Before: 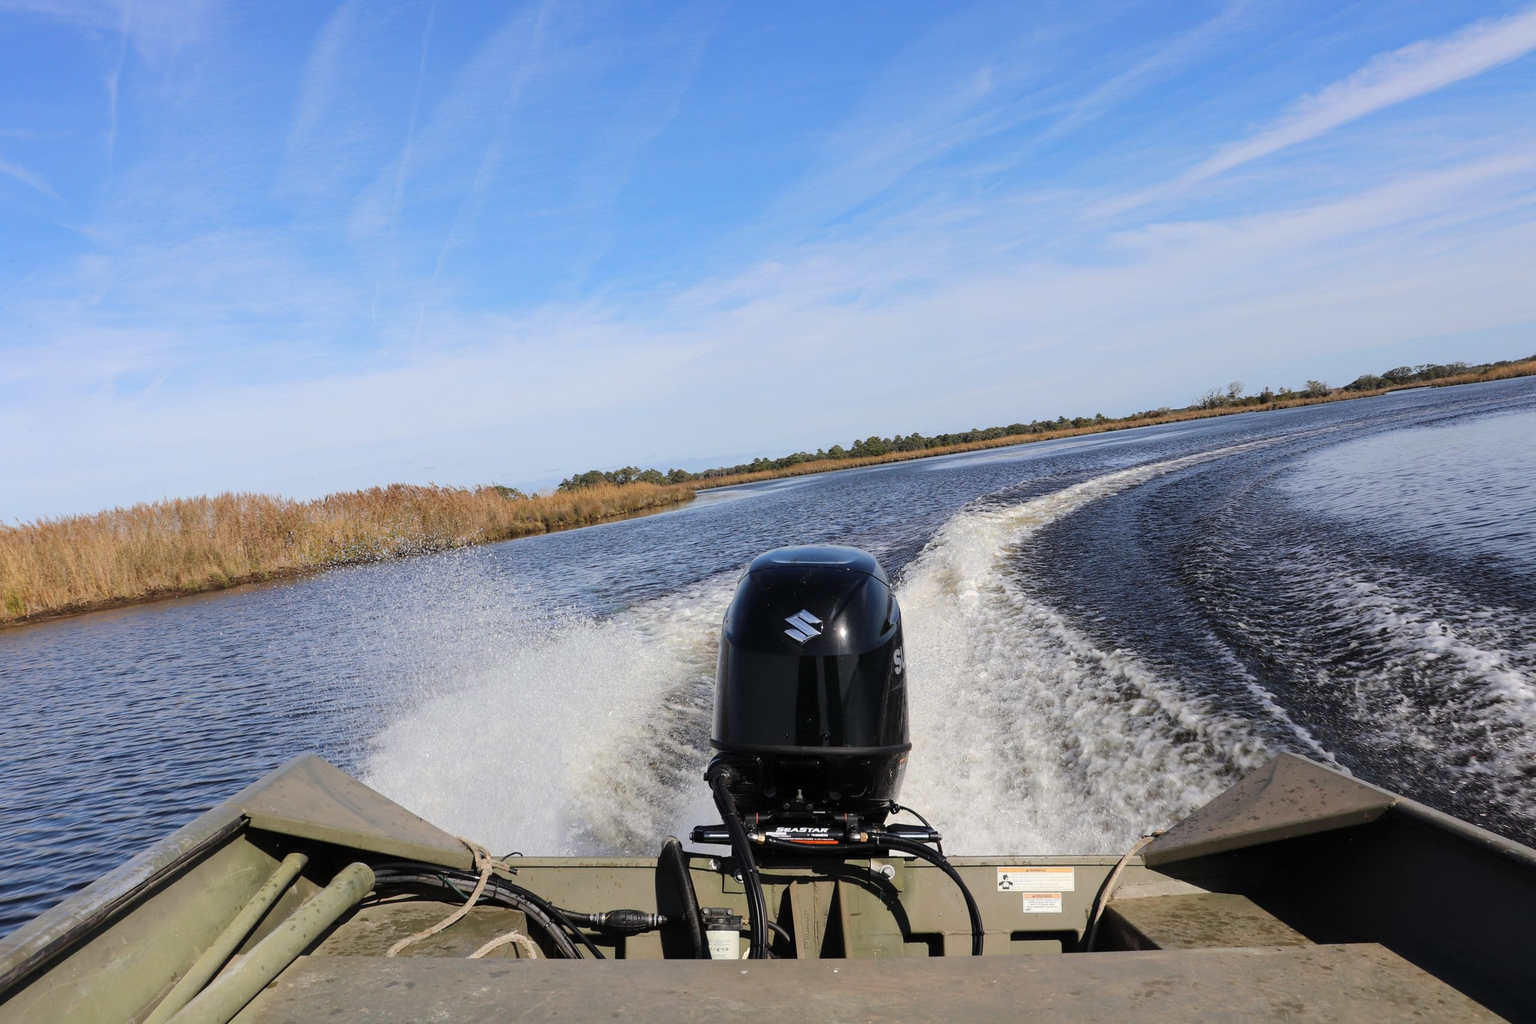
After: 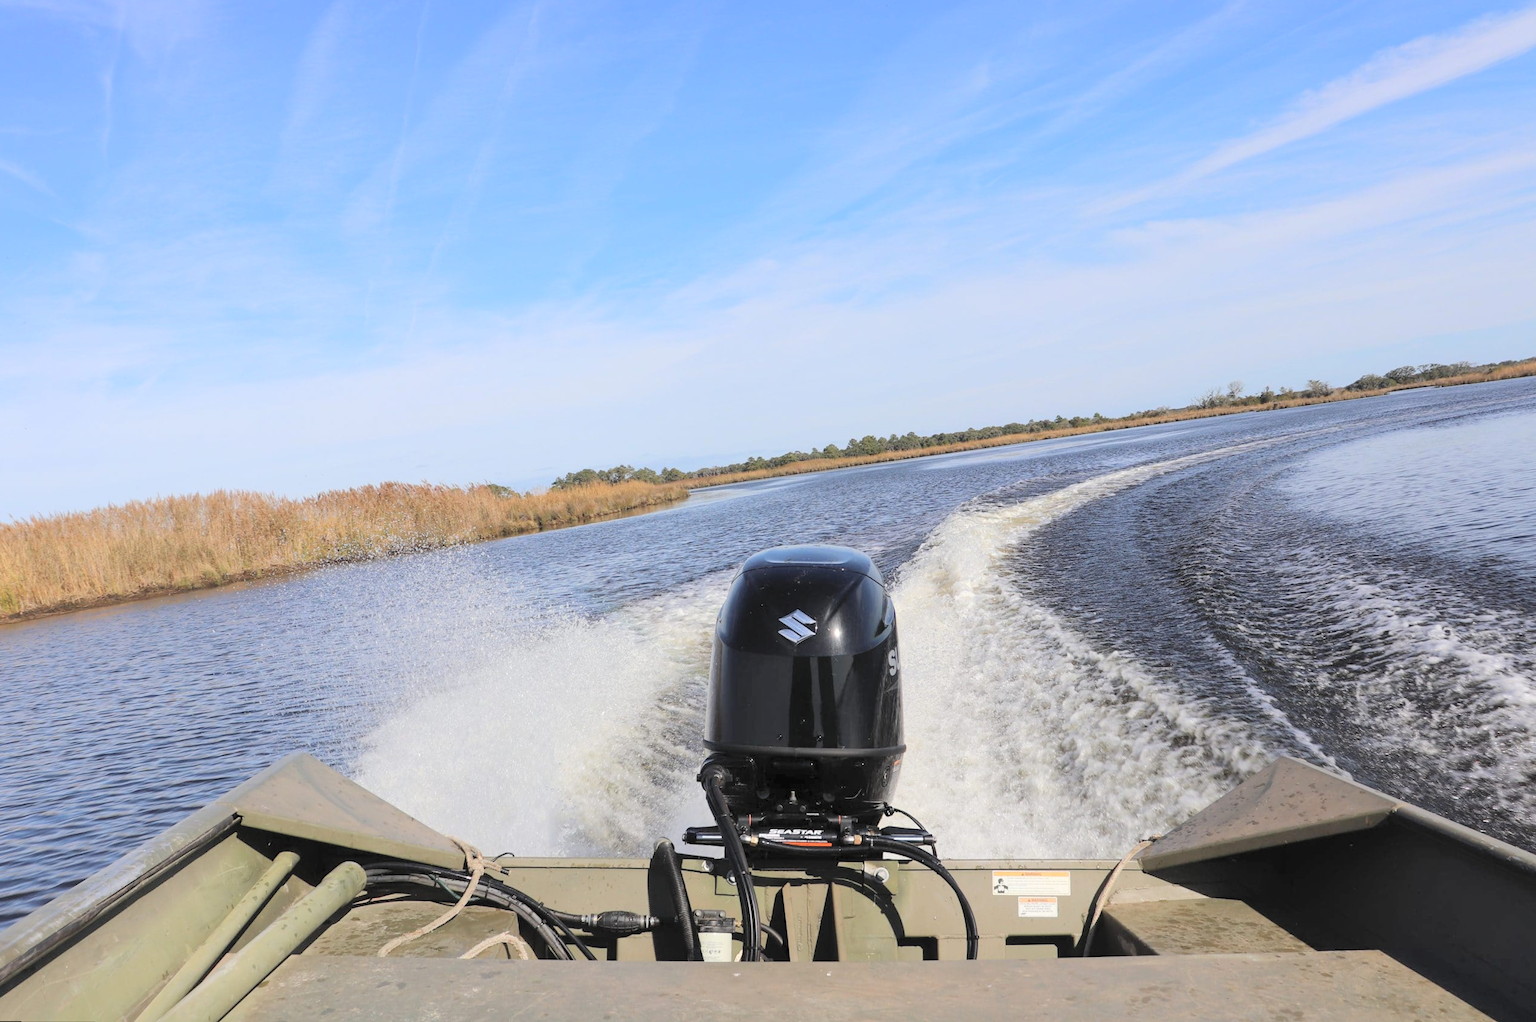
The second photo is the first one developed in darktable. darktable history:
contrast brightness saturation: brightness 0.28
rotate and perspective: rotation 0.192°, lens shift (horizontal) -0.015, crop left 0.005, crop right 0.996, crop top 0.006, crop bottom 0.99
